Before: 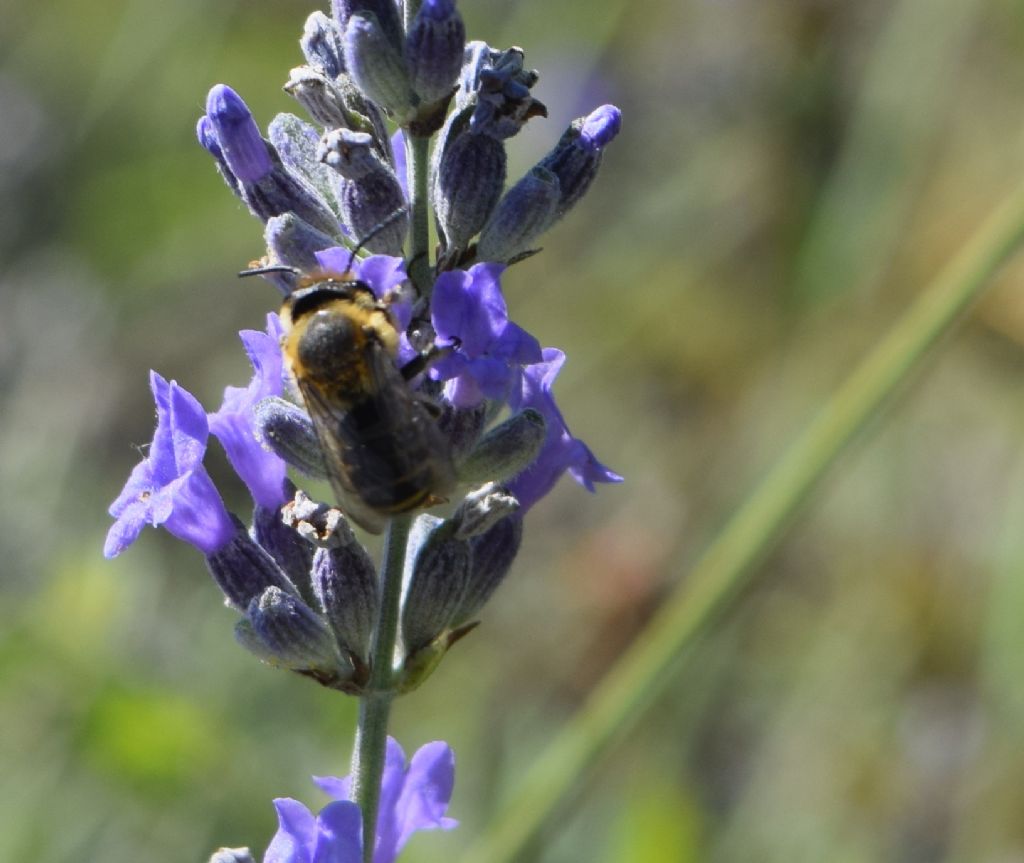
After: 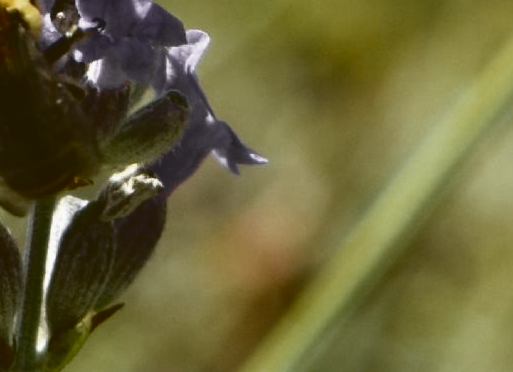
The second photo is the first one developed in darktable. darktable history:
color zones: curves: ch0 [(0.004, 0.388) (0.125, 0.392) (0.25, 0.404) (0.375, 0.5) (0.5, 0.5) (0.625, 0.5) (0.75, 0.5) (0.875, 0.5)]; ch1 [(0, 0.5) (0.125, 0.5) (0.25, 0.5) (0.375, 0.124) (0.524, 0.124) (0.645, 0.128) (0.789, 0.132) (0.914, 0.096) (0.998, 0.068)]
crop: left 34.792%, top 36.883%, right 15.044%, bottom 20.001%
tone curve: curves: ch0 [(0, 0) (0.003, 0.082) (0.011, 0.082) (0.025, 0.088) (0.044, 0.088) (0.069, 0.093) (0.1, 0.101) (0.136, 0.109) (0.177, 0.129) (0.224, 0.155) (0.277, 0.214) (0.335, 0.289) (0.399, 0.378) (0.468, 0.476) (0.543, 0.589) (0.623, 0.713) (0.709, 0.826) (0.801, 0.908) (0.898, 0.98) (1, 1)], color space Lab, independent channels, preserve colors none
color correction: highlights a* -1.44, highlights b* 10.22, shadows a* 0.899, shadows b* 19.28
